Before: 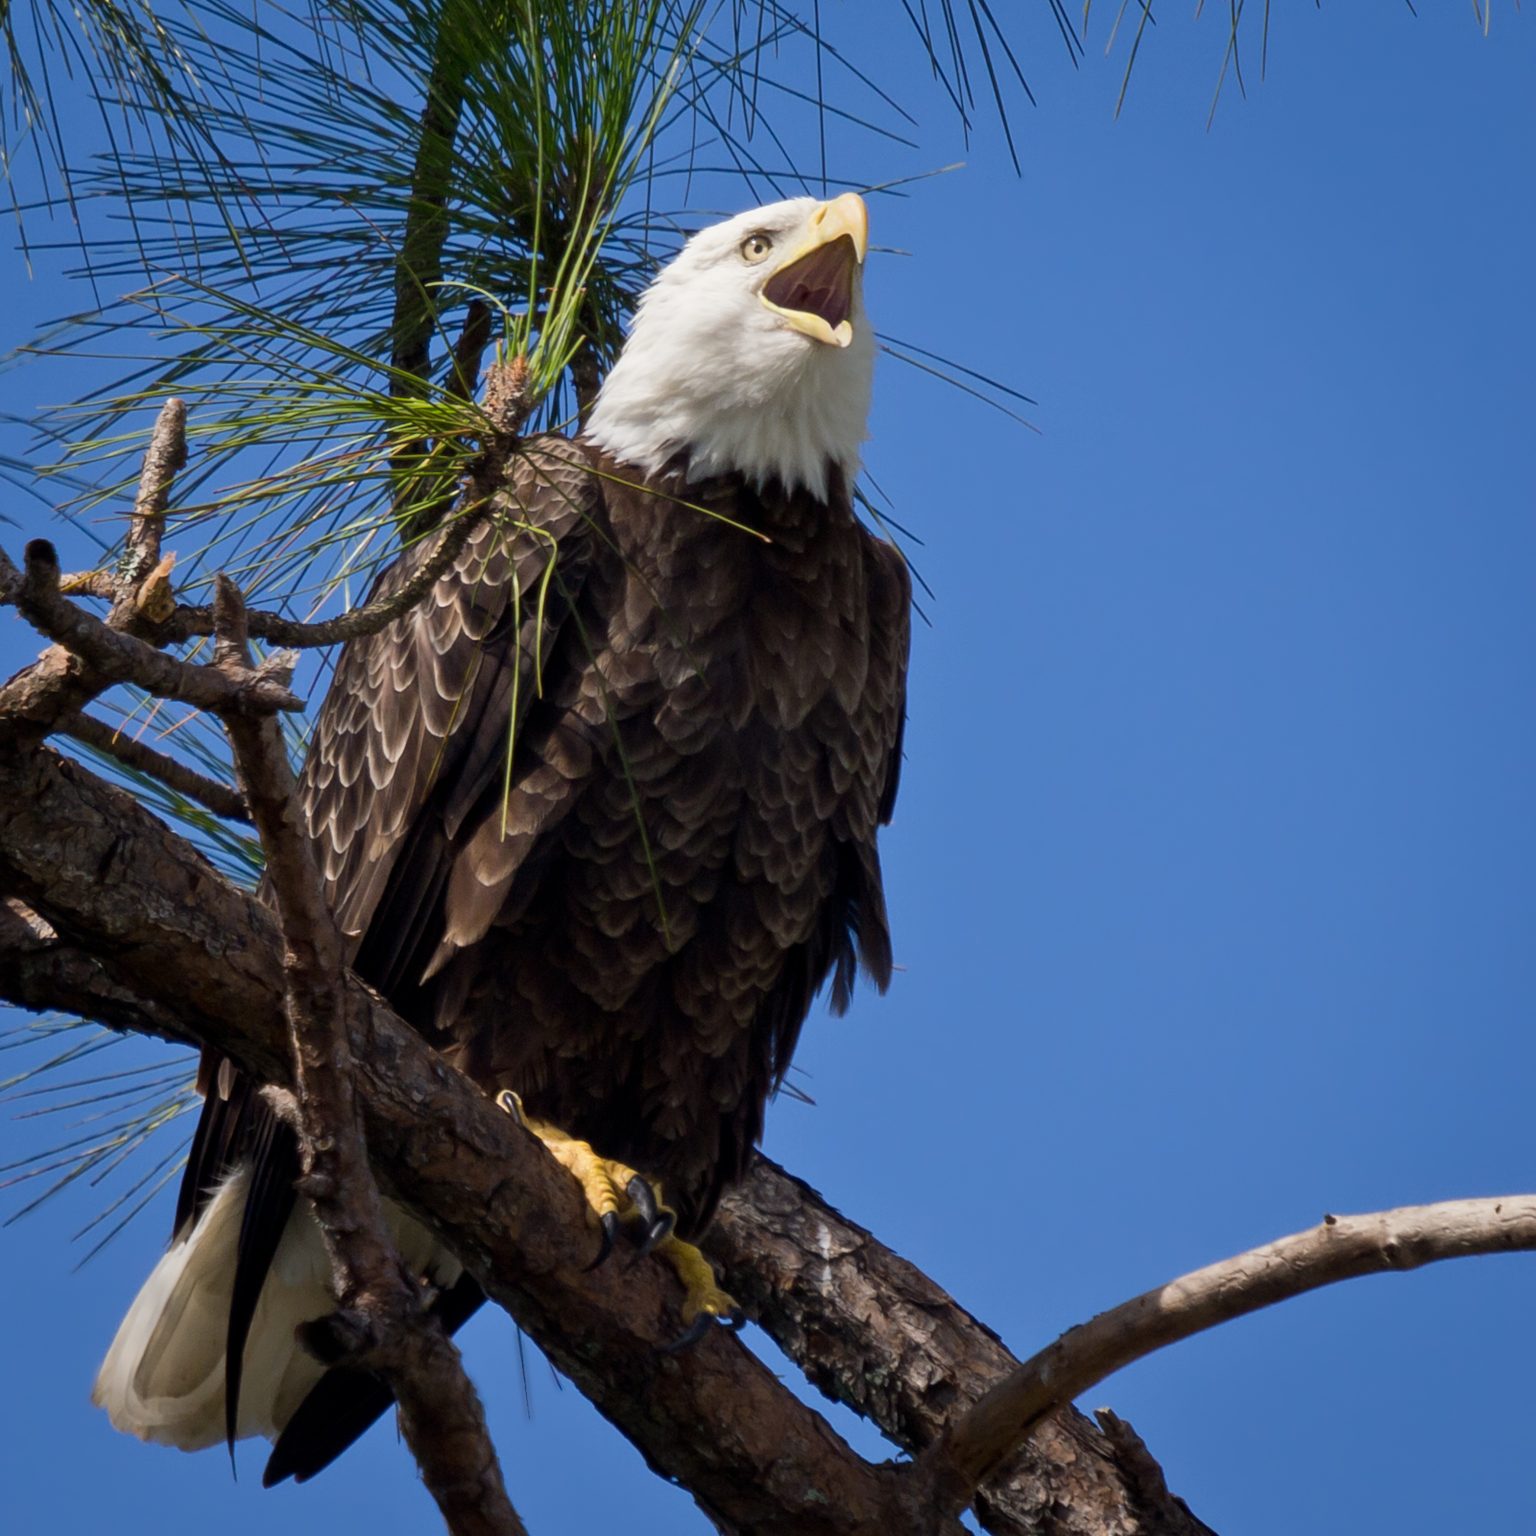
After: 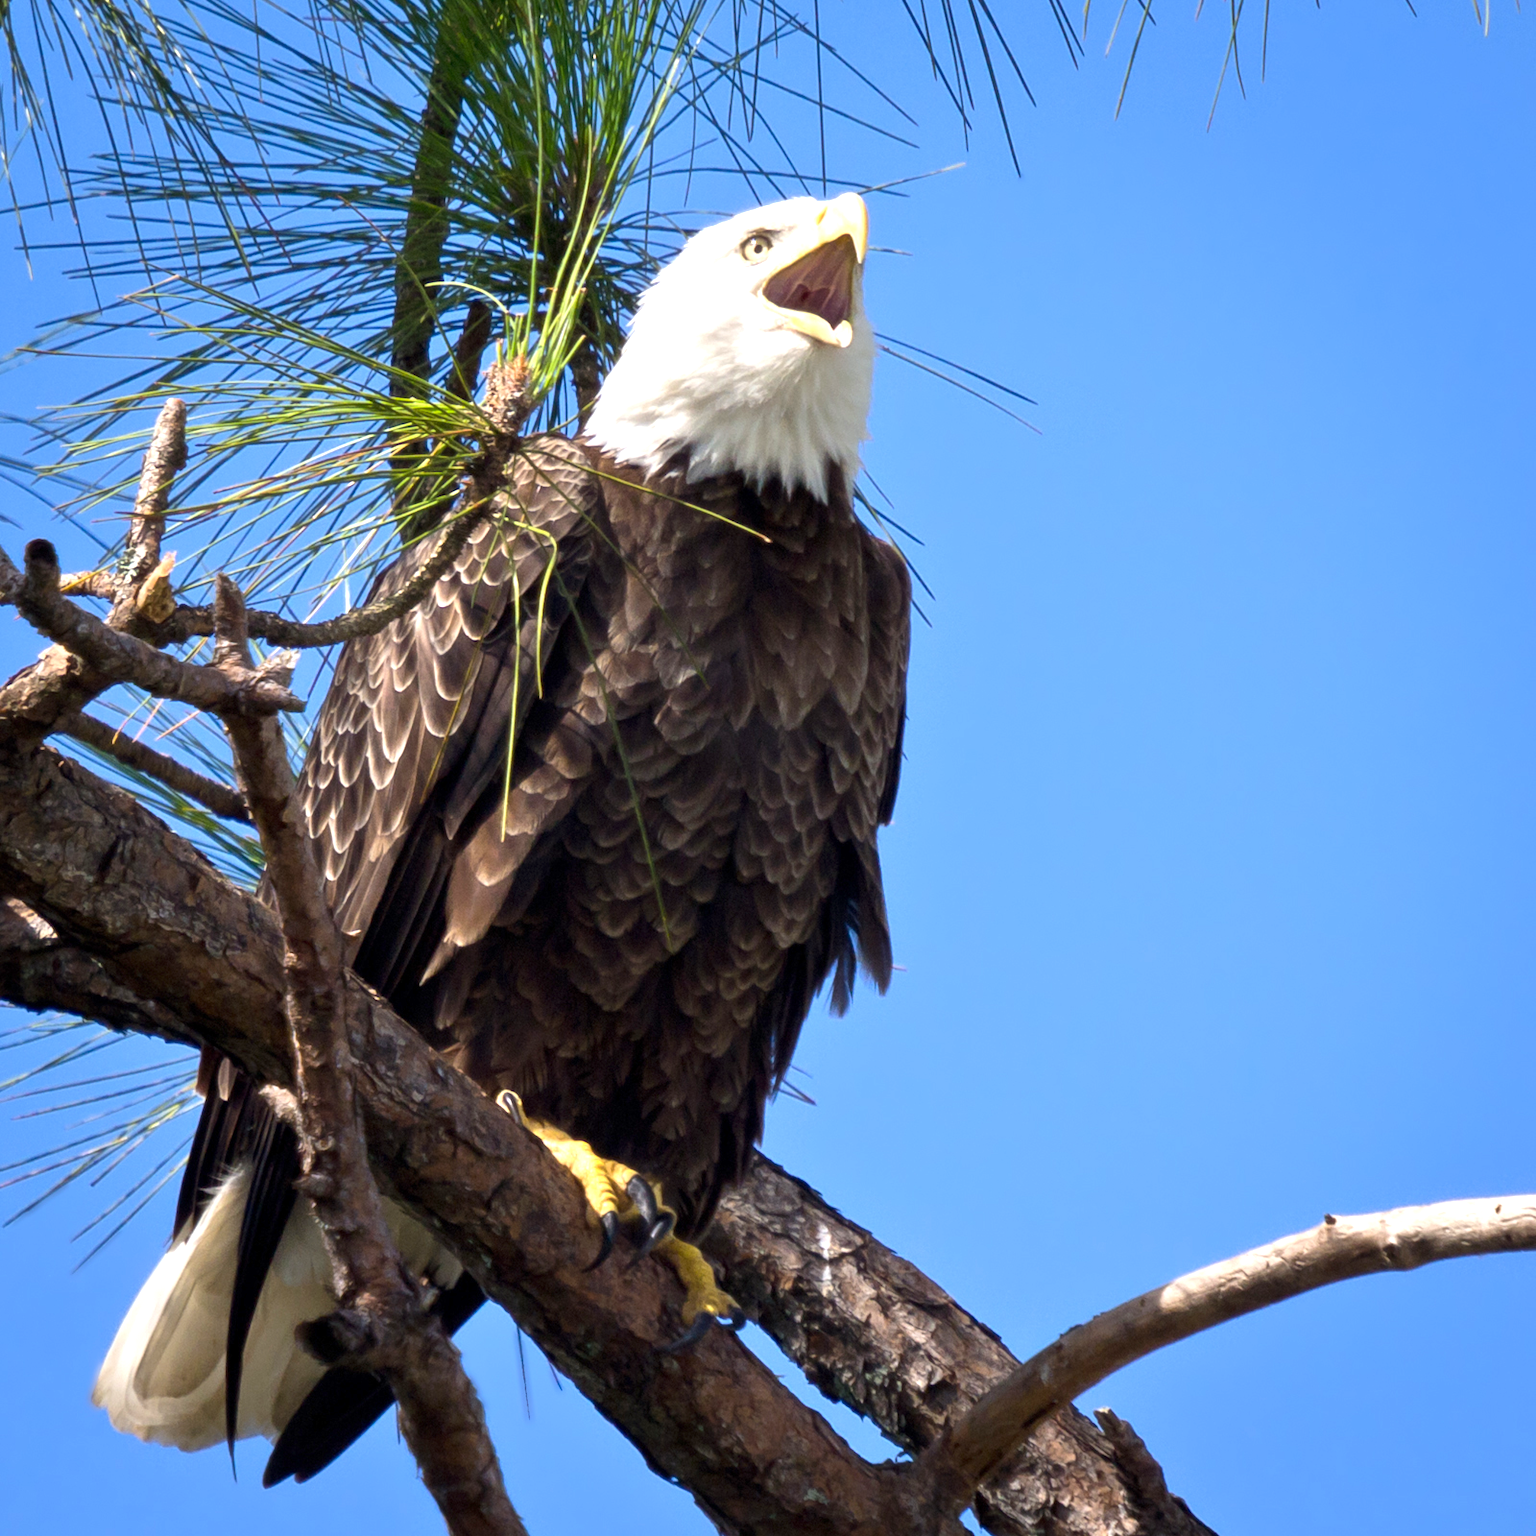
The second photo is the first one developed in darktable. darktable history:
exposure: exposure 1.156 EV, compensate exposure bias true, compensate highlight preservation false
